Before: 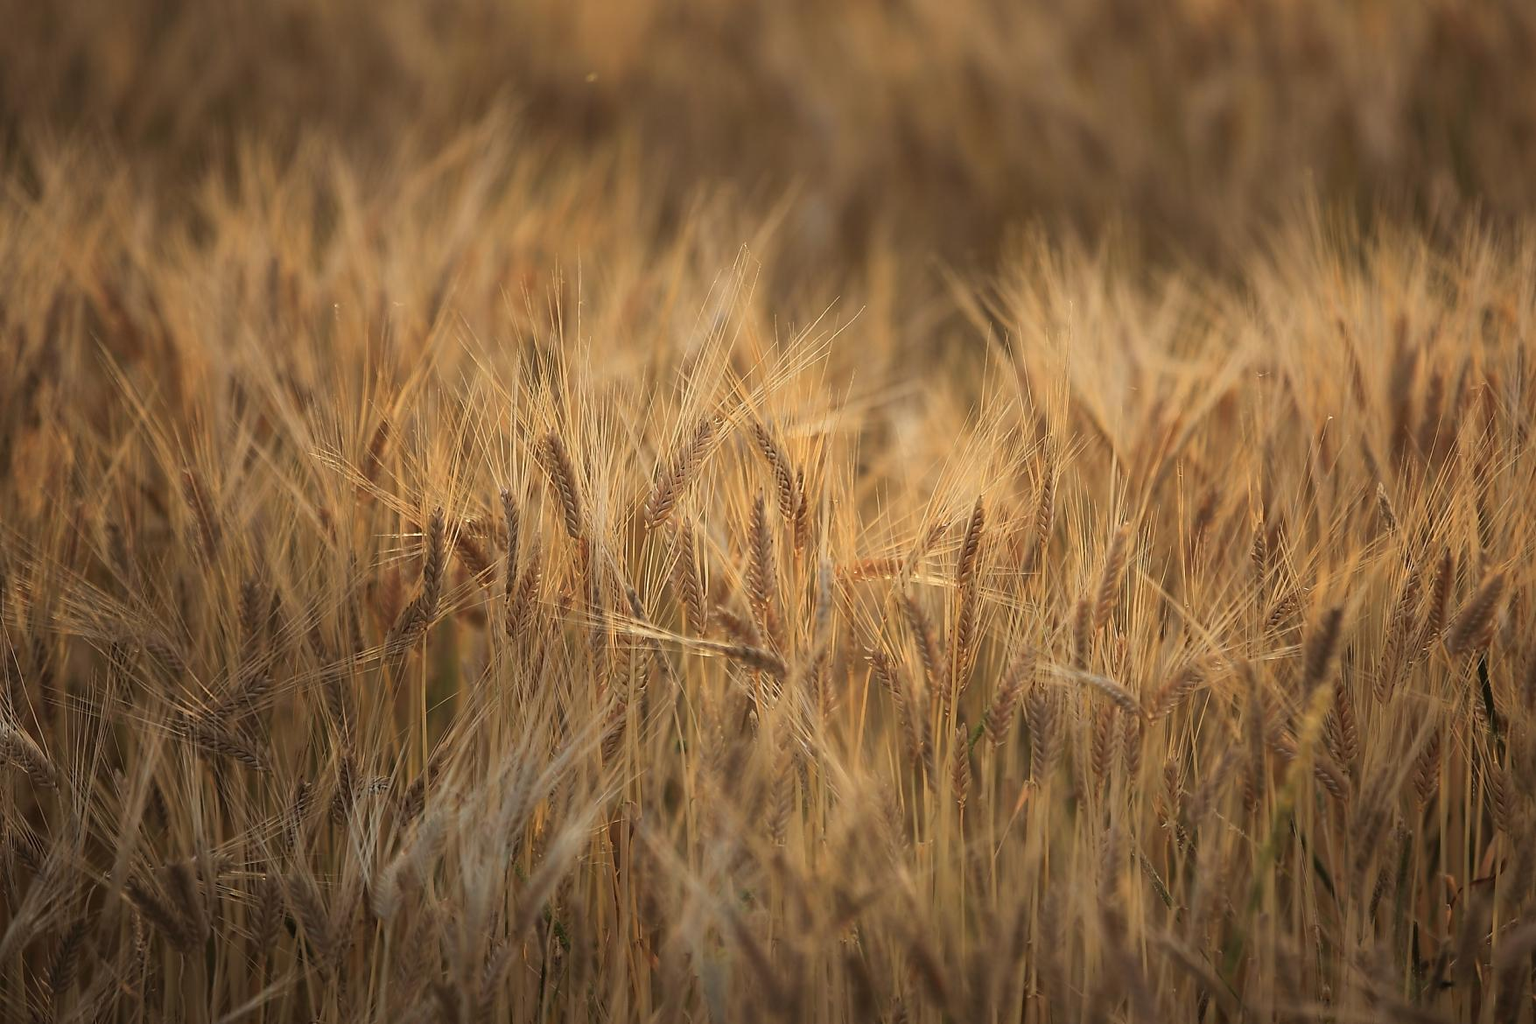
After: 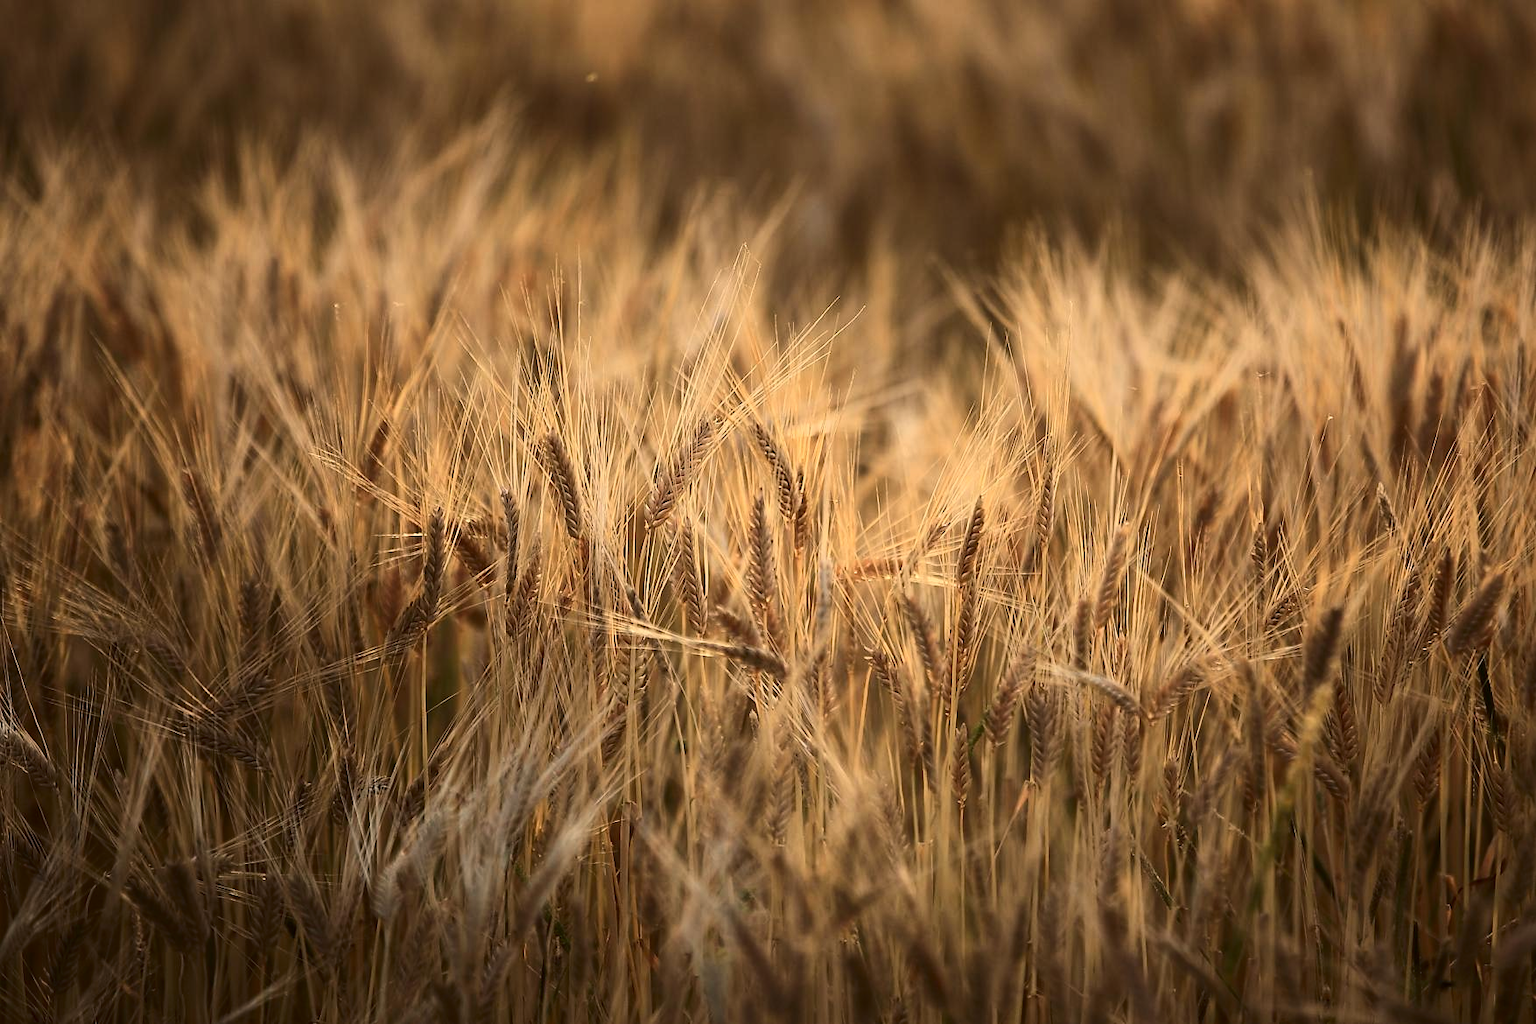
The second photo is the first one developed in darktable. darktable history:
contrast brightness saturation: contrast 0.28
color correction: highlights a* 3.84, highlights b* 5.07
white balance: emerald 1
levels: levels [0, 0.499, 1]
